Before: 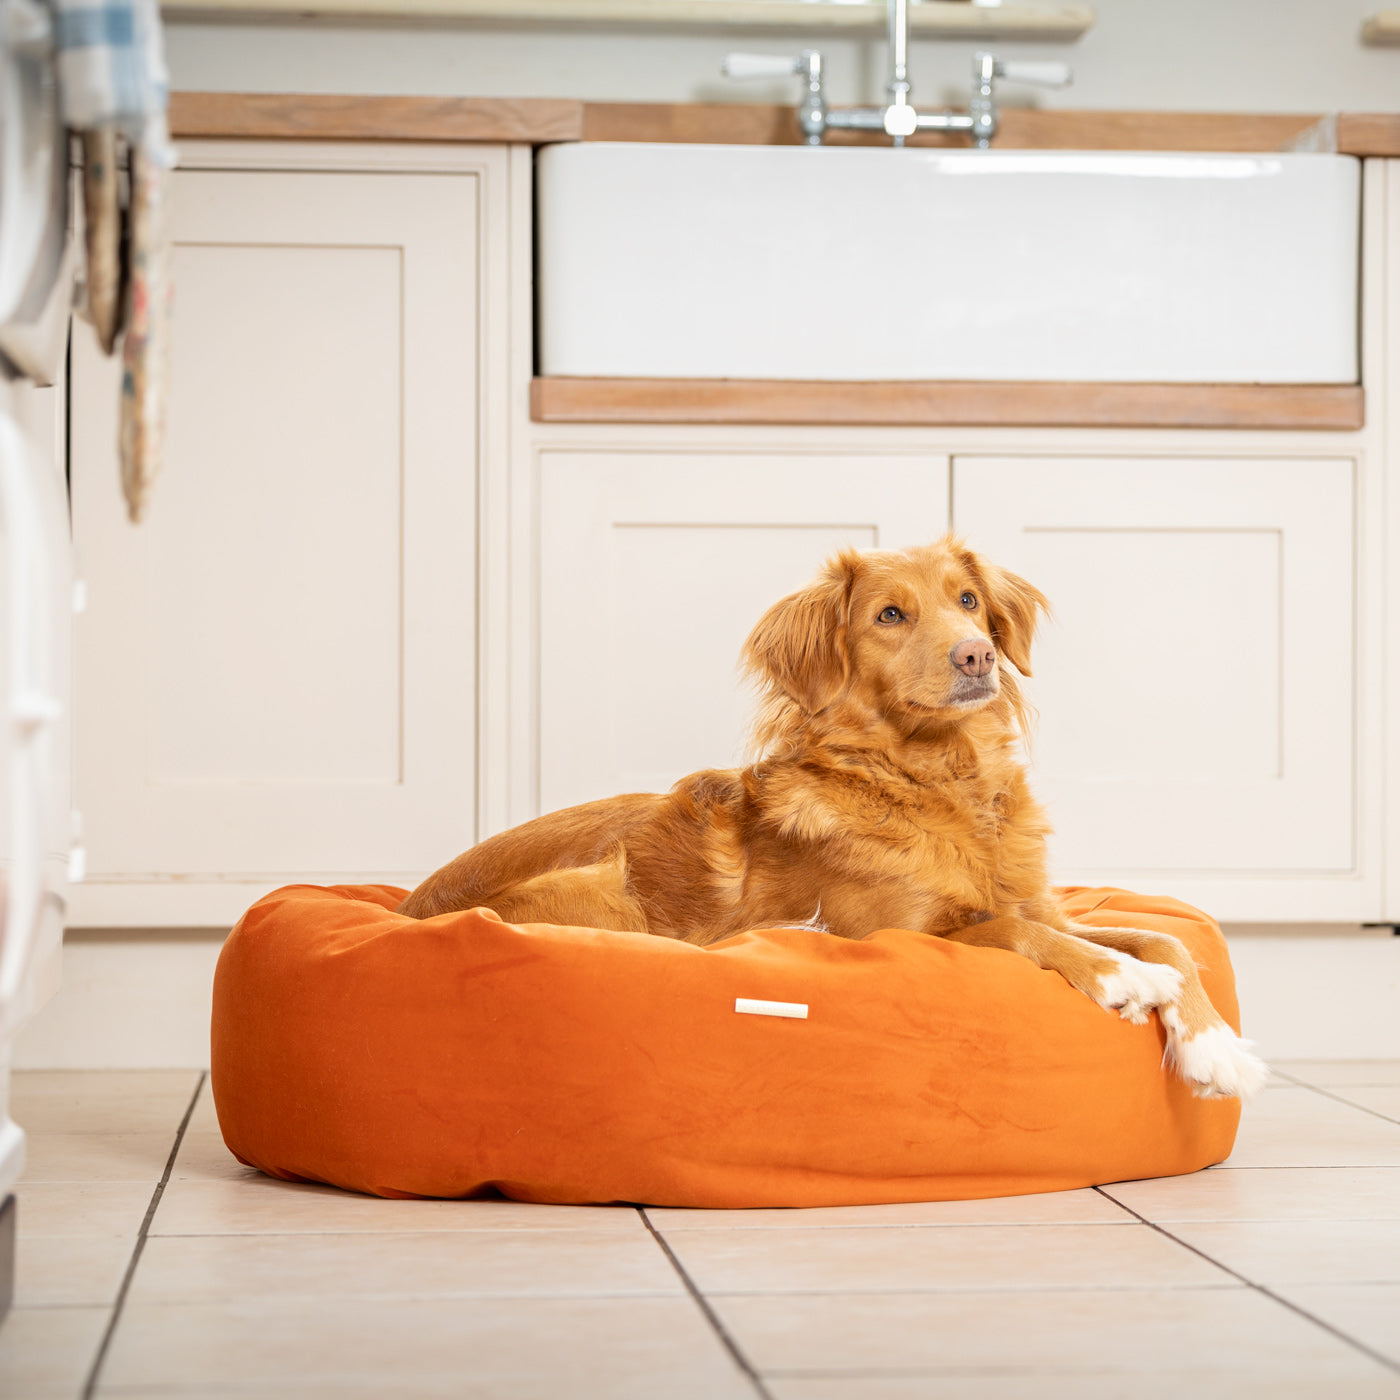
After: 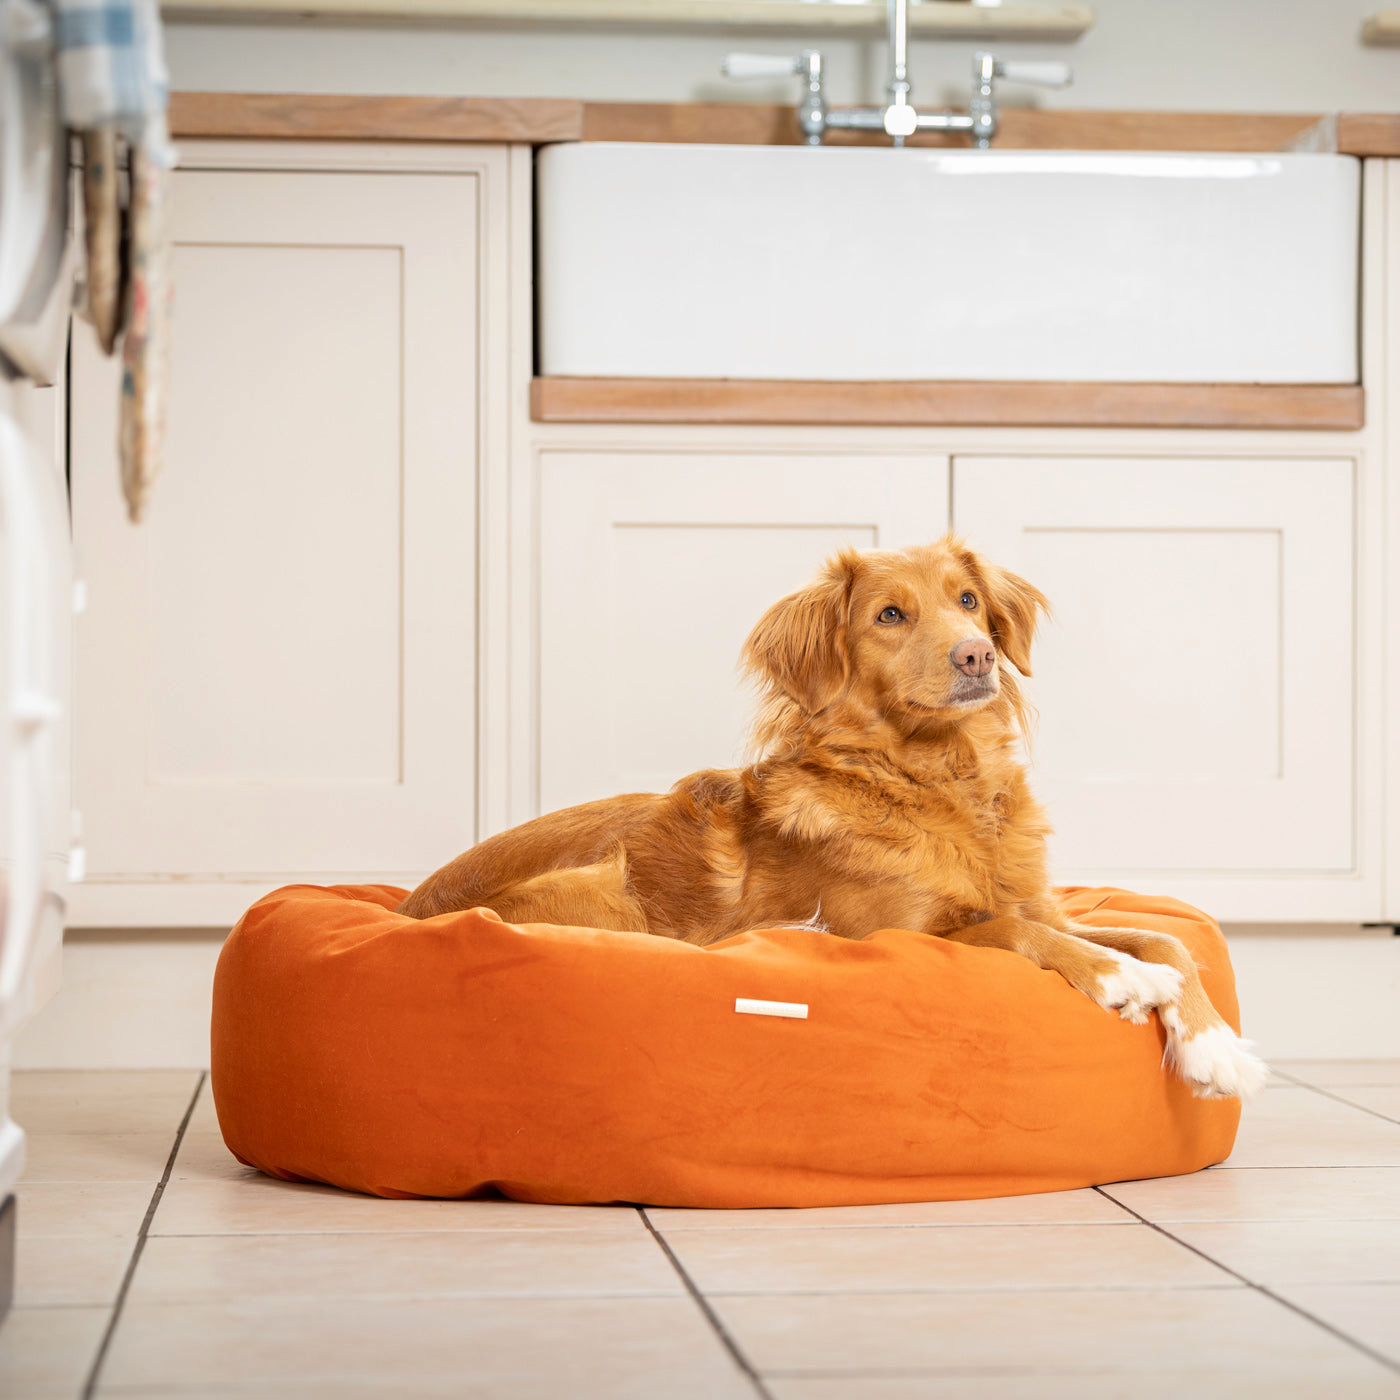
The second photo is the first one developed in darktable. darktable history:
base curve: curves: ch0 [(0, 0) (0.472, 0.455) (1, 1)], preserve colors none
